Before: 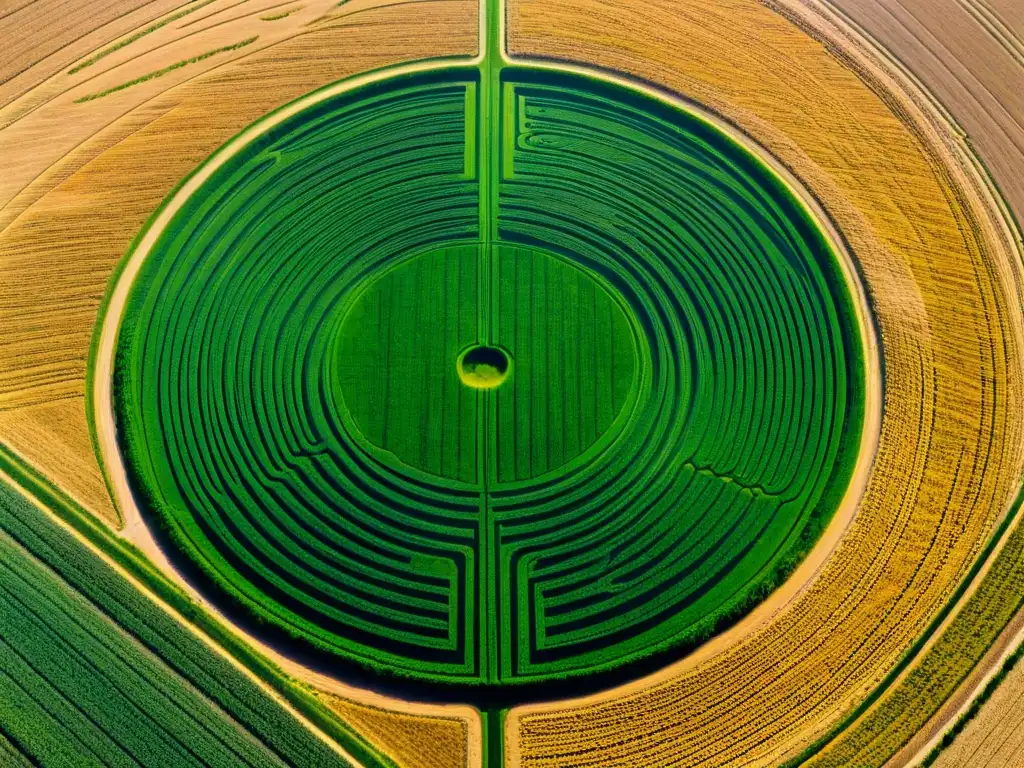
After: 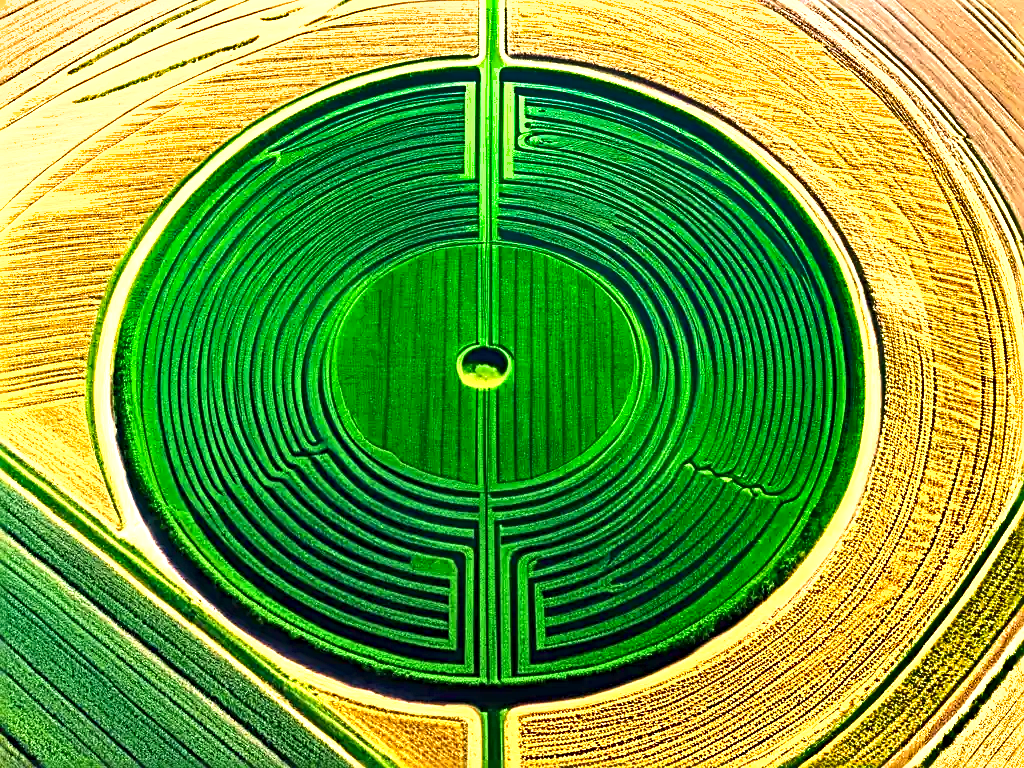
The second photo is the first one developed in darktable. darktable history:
sharpen: radius 2.993, amount 0.765
exposure: black level correction 0, exposure 1.485 EV, compensate highlight preservation false
shadows and highlights: radius 336.36, shadows 29.11, soften with gaussian
